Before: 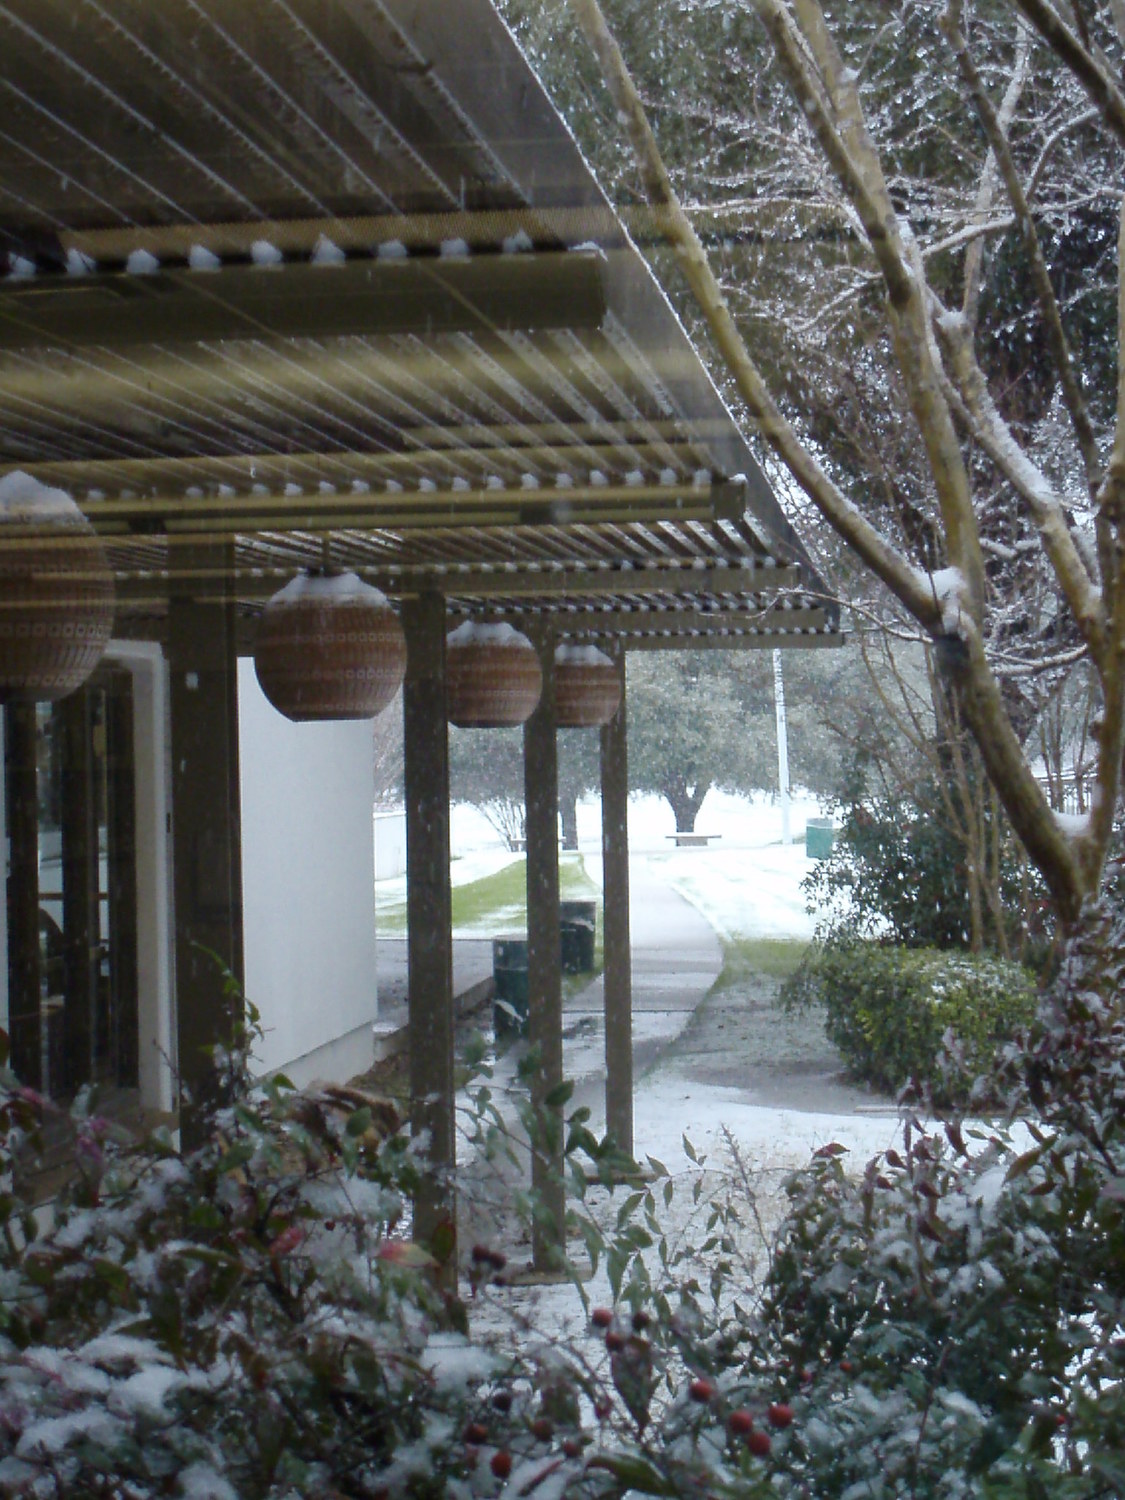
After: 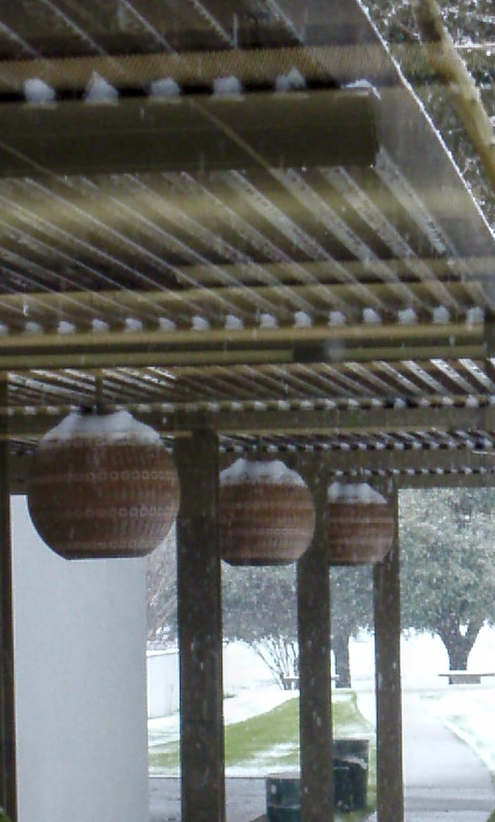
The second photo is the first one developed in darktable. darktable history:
local contrast: on, module defaults
crop: left 20.248%, top 10.86%, right 35.675%, bottom 34.321%
